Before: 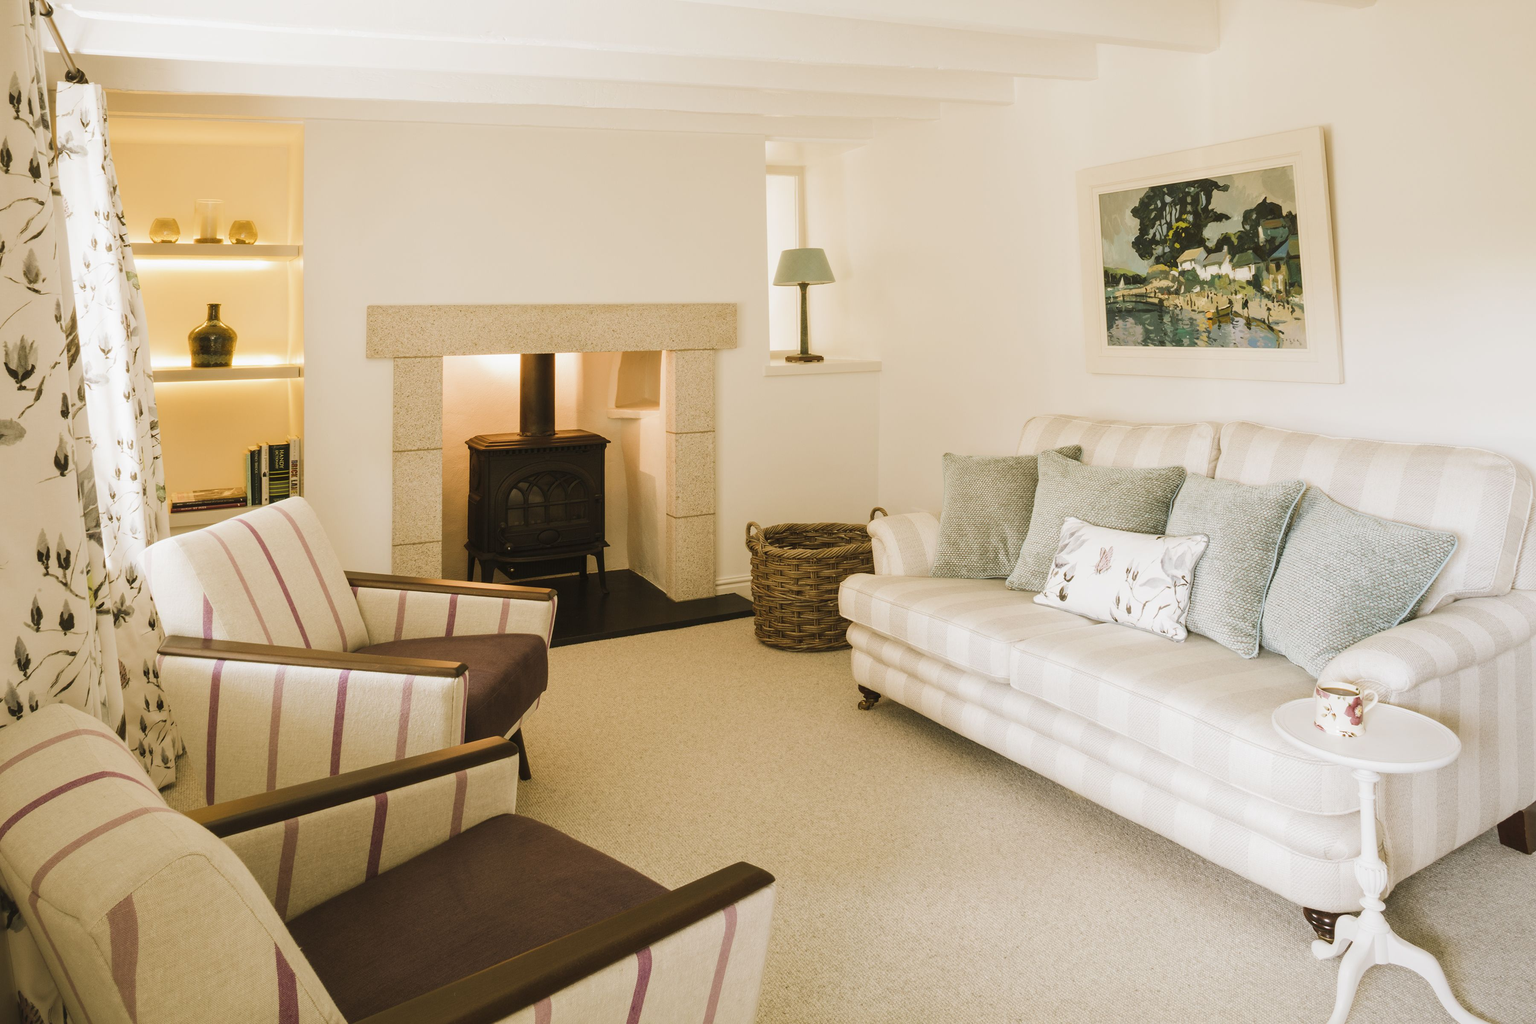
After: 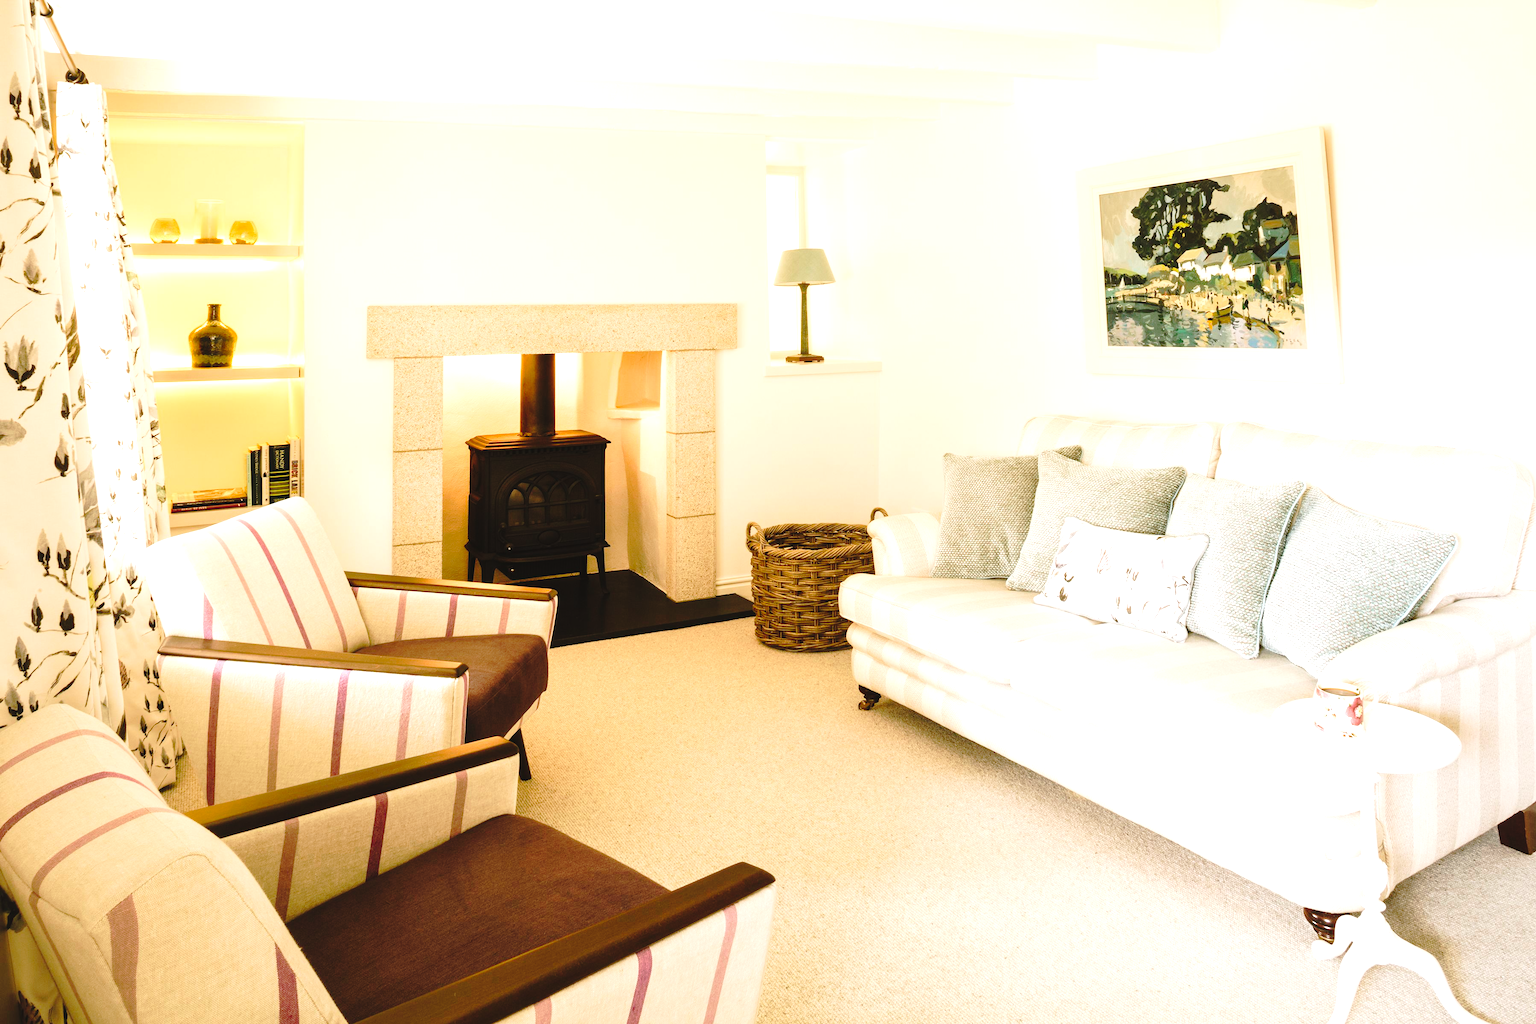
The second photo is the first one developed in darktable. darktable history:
levels: levels [0, 0.43, 0.859]
tone curve: curves: ch0 [(0, 0.029) (0.168, 0.142) (0.359, 0.44) (0.469, 0.544) (0.634, 0.722) (0.858, 0.903) (1, 0.968)]; ch1 [(0, 0) (0.437, 0.453) (0.472, 0.47) (0.502, 0.502) (0.54, 0.534) (0.57, 0.592) (0.618, 0.66) (0.699, 0.749) (0.859, 0.899) (1, 1)]; ch2 [(0, 0) (0.33, 0.301) (0.421, 0.443) (0.476, 0.498) (0.505, 0.503) (0.547, 0.557) (0.586, 0.634) (0.608, 0.676) (1, 1)], preserve colors none
